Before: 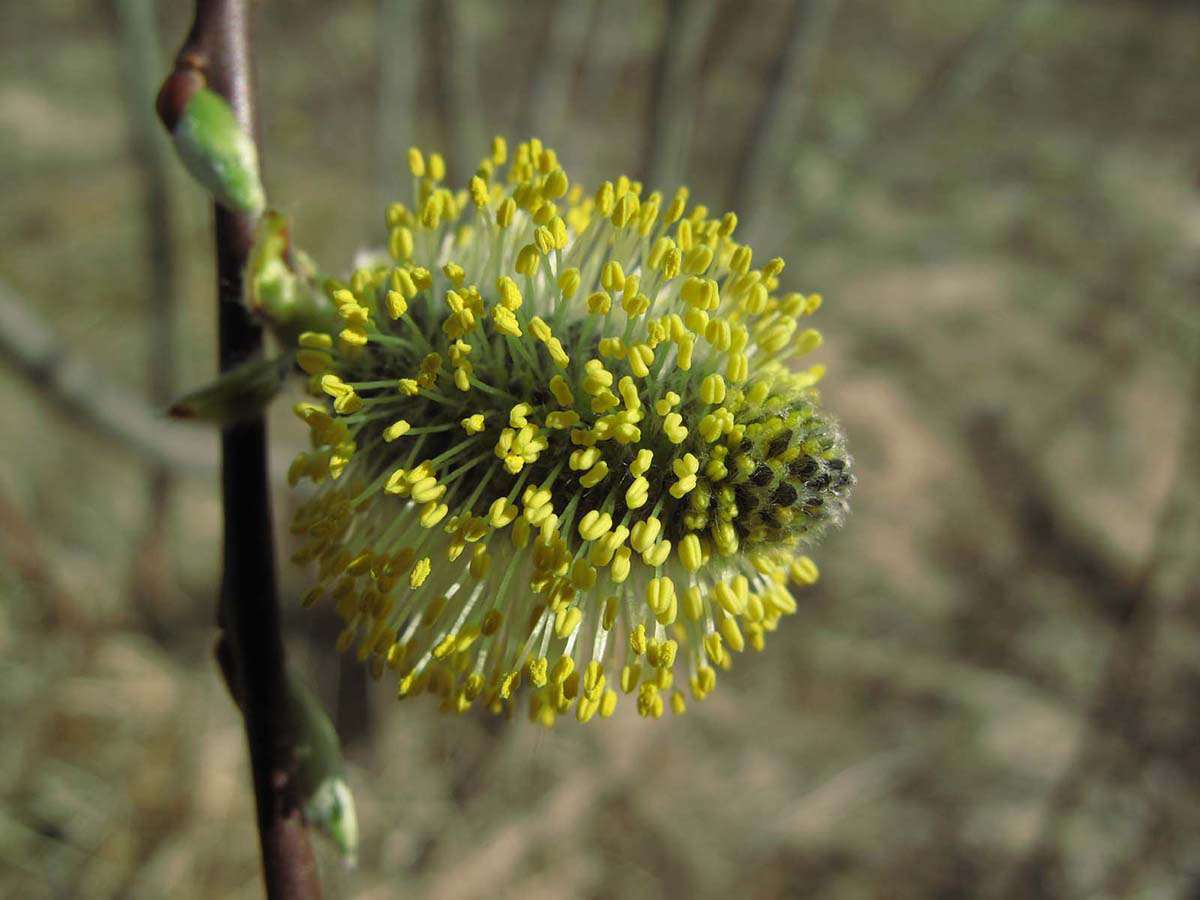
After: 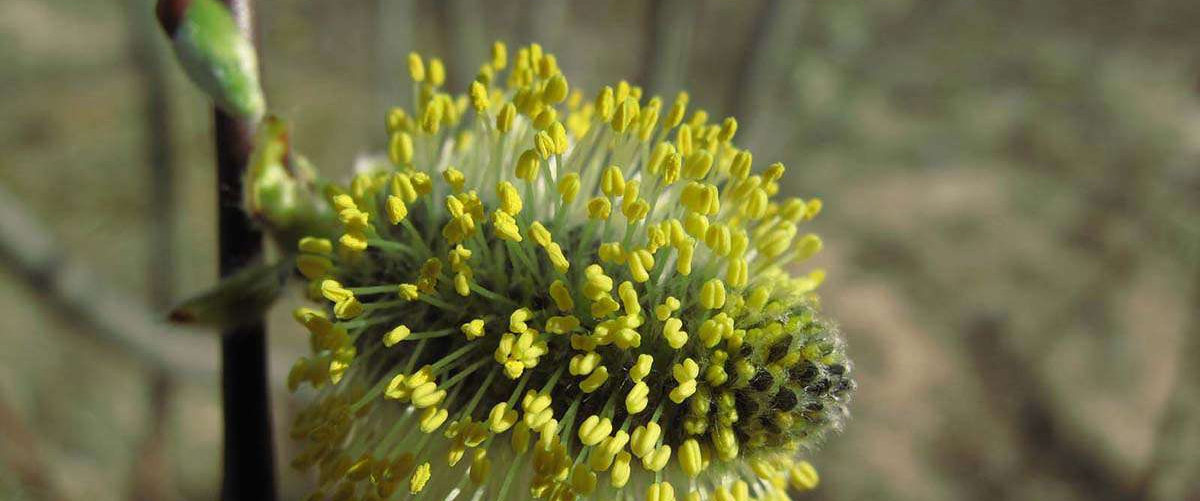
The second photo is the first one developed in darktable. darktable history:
shadows and highlights: radius 95.16, shadows -14.22, white point adjustment 0.297, highlights 32.68, compress 48.38%, soften with gaussian
crop and rotate: top 10.603%, bottom 33.656%
